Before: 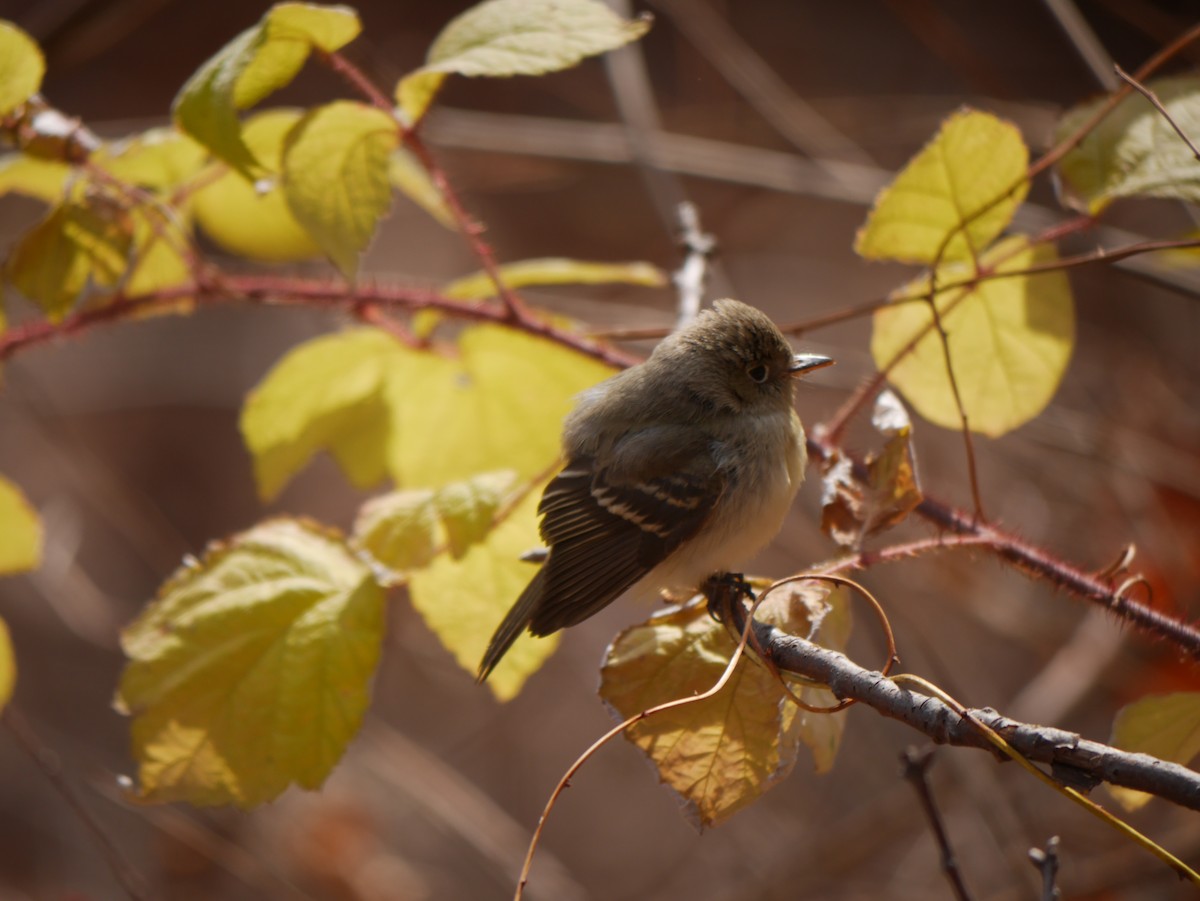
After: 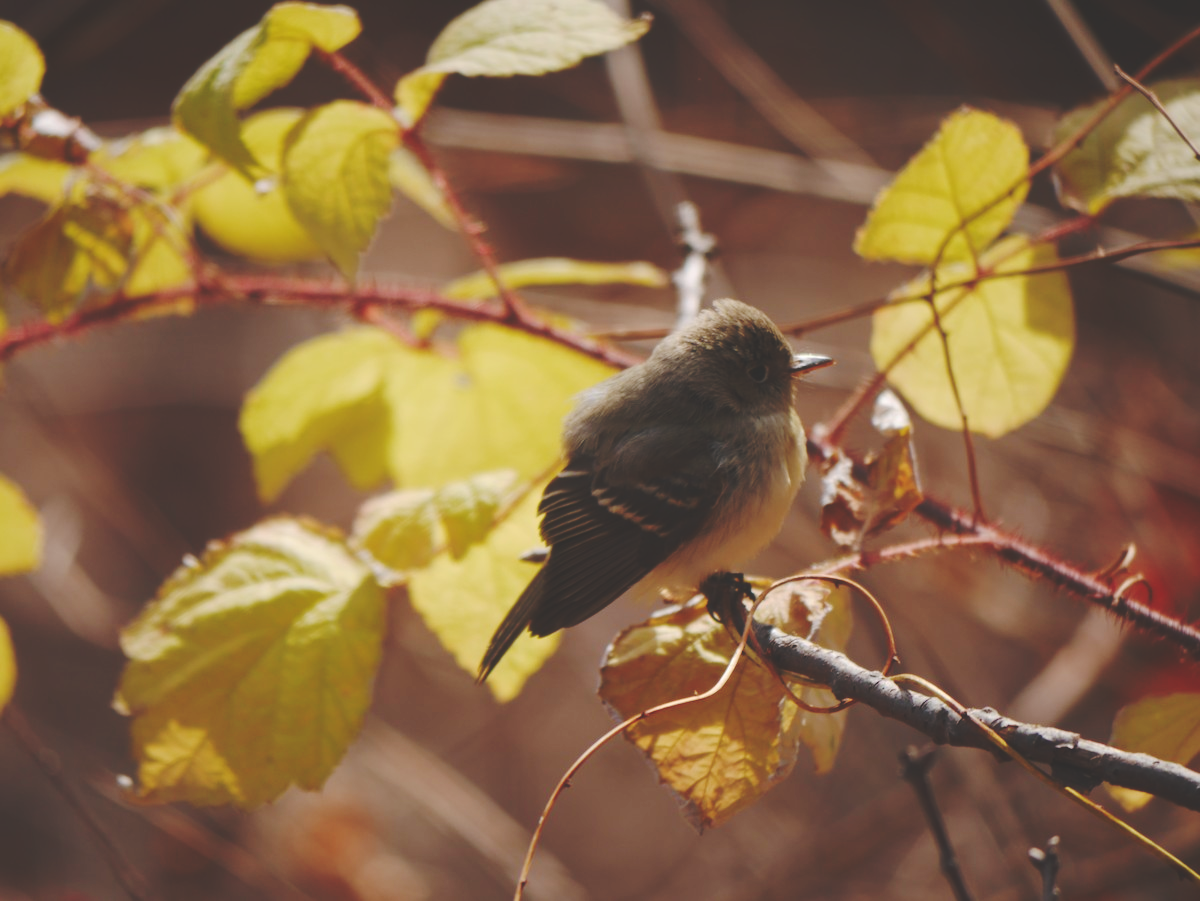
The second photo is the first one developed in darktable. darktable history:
levels: levels [0, 0.498, 1]
base curve: curves: ch0 [(0, 0.024) (0.055, 0.065) (0.121, 0.166) (0.236, 0.319) (0.693, 0.726) (1, 1)], preserve colors none
tone equalizer: on, module defaults
